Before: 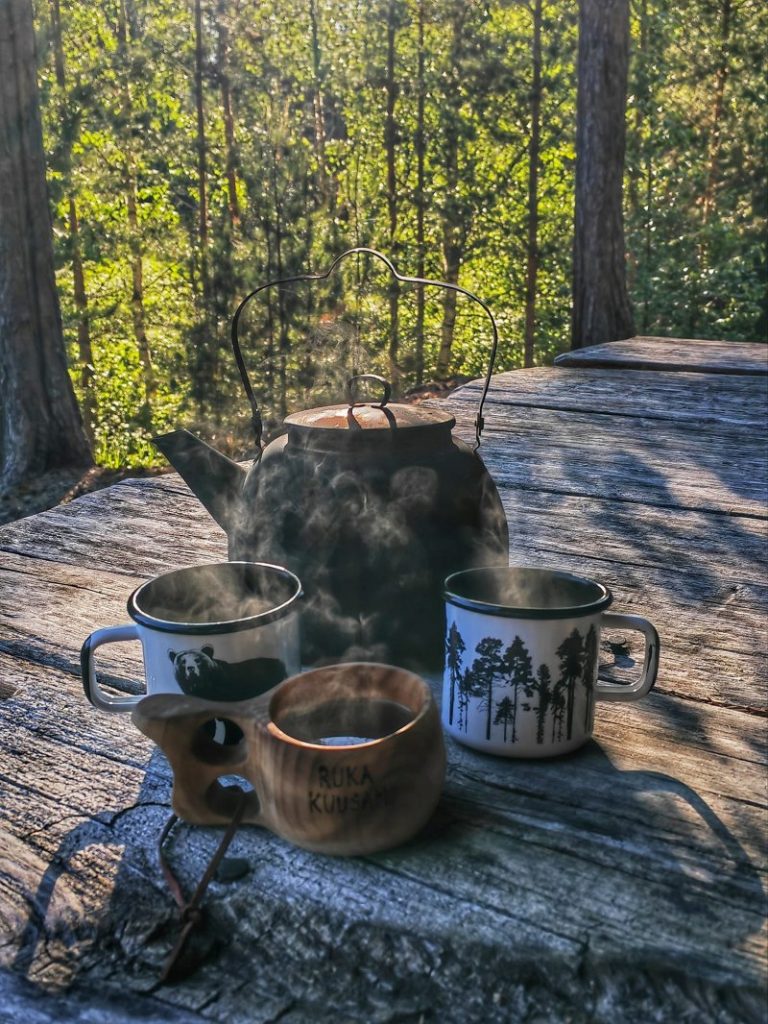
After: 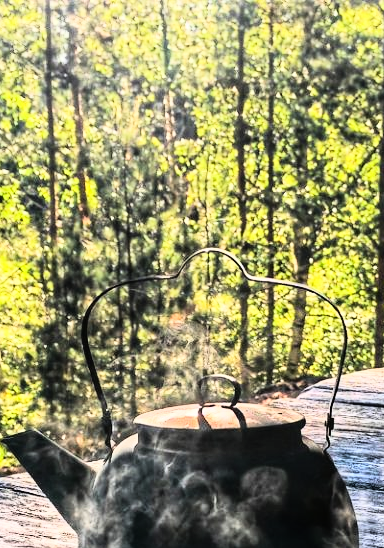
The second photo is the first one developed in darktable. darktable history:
rgb curve: curves: ch0 [(0, 0) (0.21, 0.15) (0.24, 0.21) (0.5, 0.75) (0.75, 0.96) (0.89, 0.99) (1, 1)]; ch1 [(0, 0.02) (0.21, 0.13) (0.25, 0.2) (0.5, 0.67) (0.75, 0.9) (0.89, 0.97) (1, 1)]; ch2 [(0, 0.02) (0.21, 0.13) (0.25, 0.2) (0.5, 0.67) (0.75, 0.9) (0.89, 0.97) (1, 1)], compensate middle gray true
crop: left 19.556%, right 30.401%, bottom 46.458%
